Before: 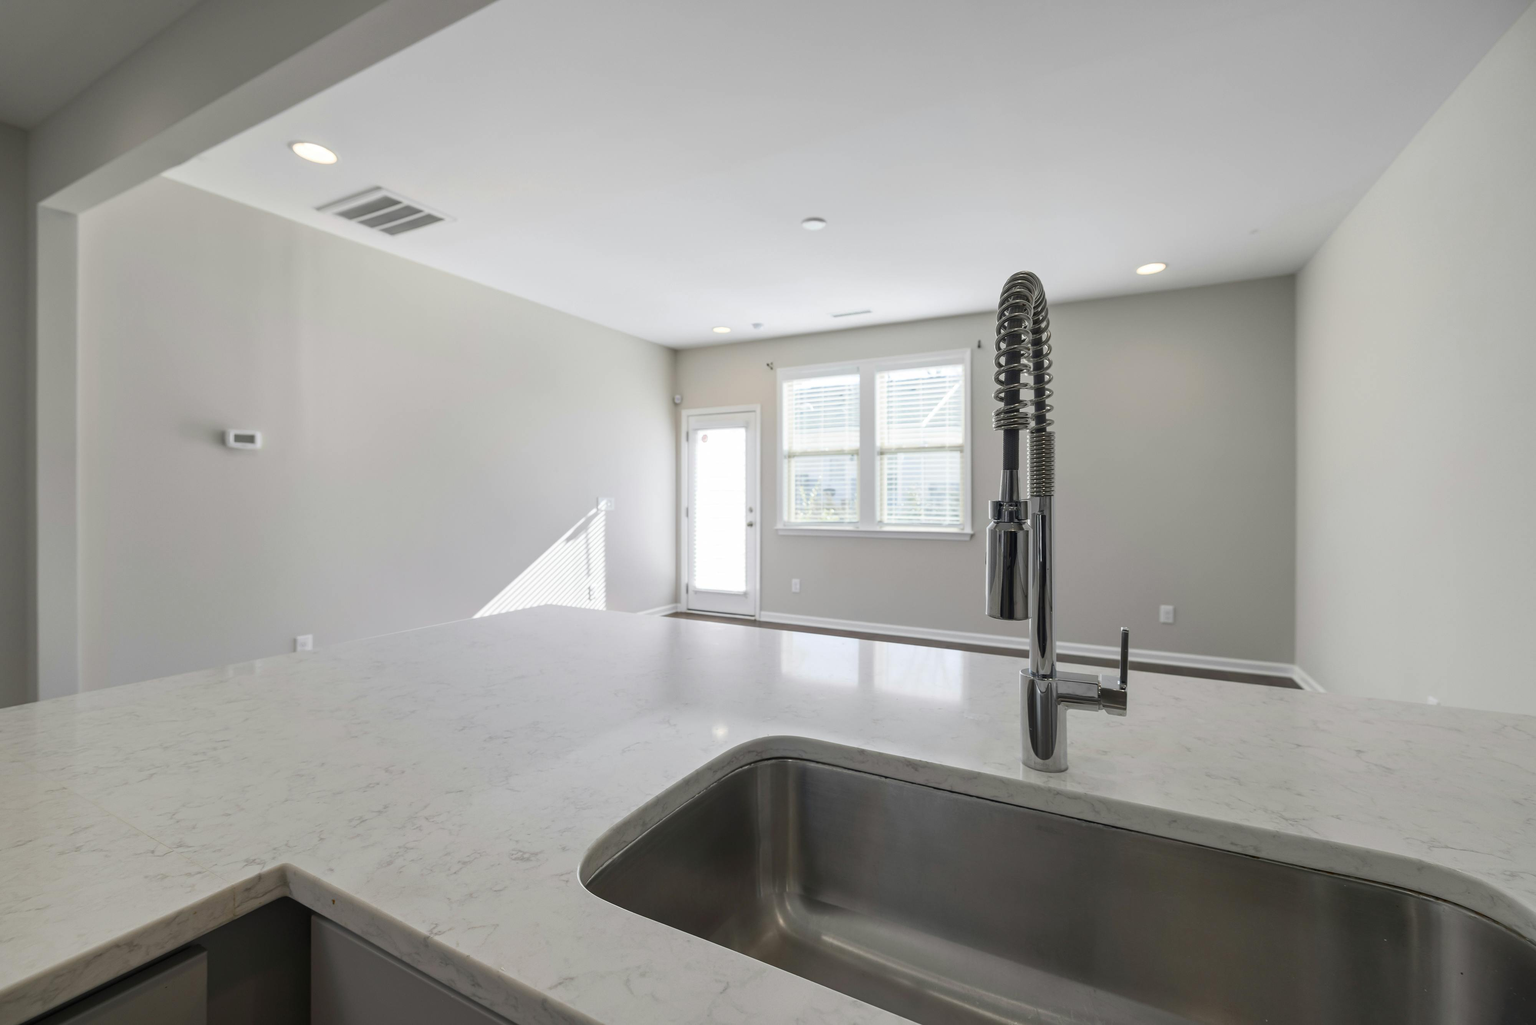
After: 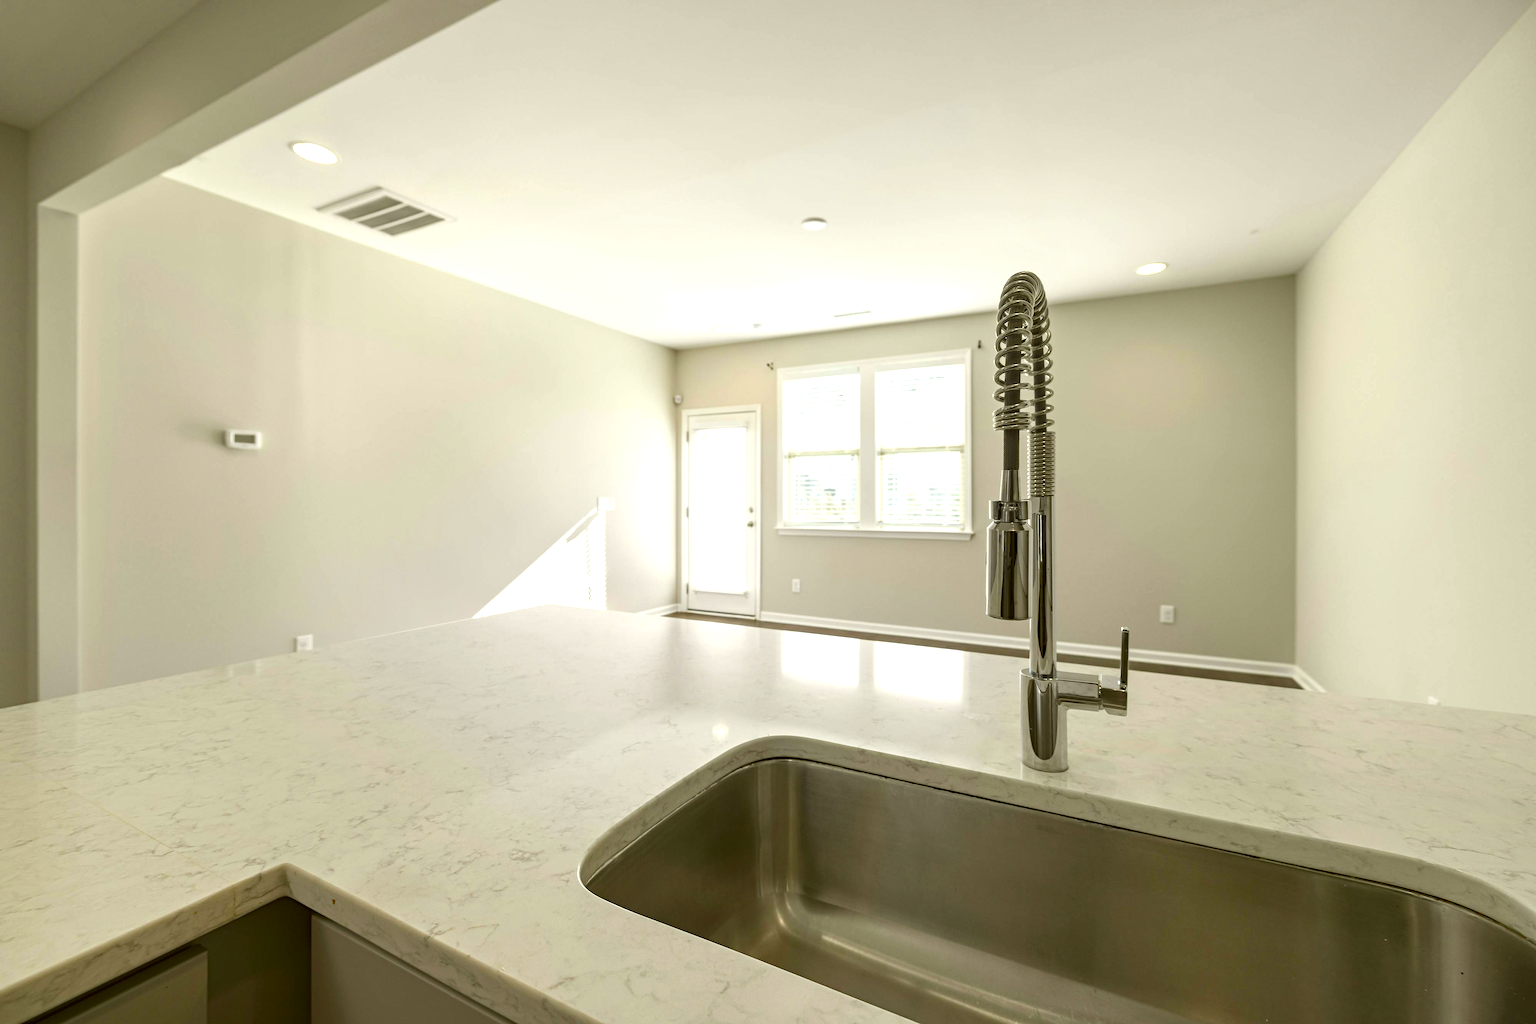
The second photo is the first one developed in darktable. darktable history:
exposure: black level correction 0, exposure 0.695 EV, compensate highlight preservation false
color correction: highlights a* -1.42, highlights b* 10.5, shadows a* 0.325, shadows b* 19
haze removal: adaptive false
